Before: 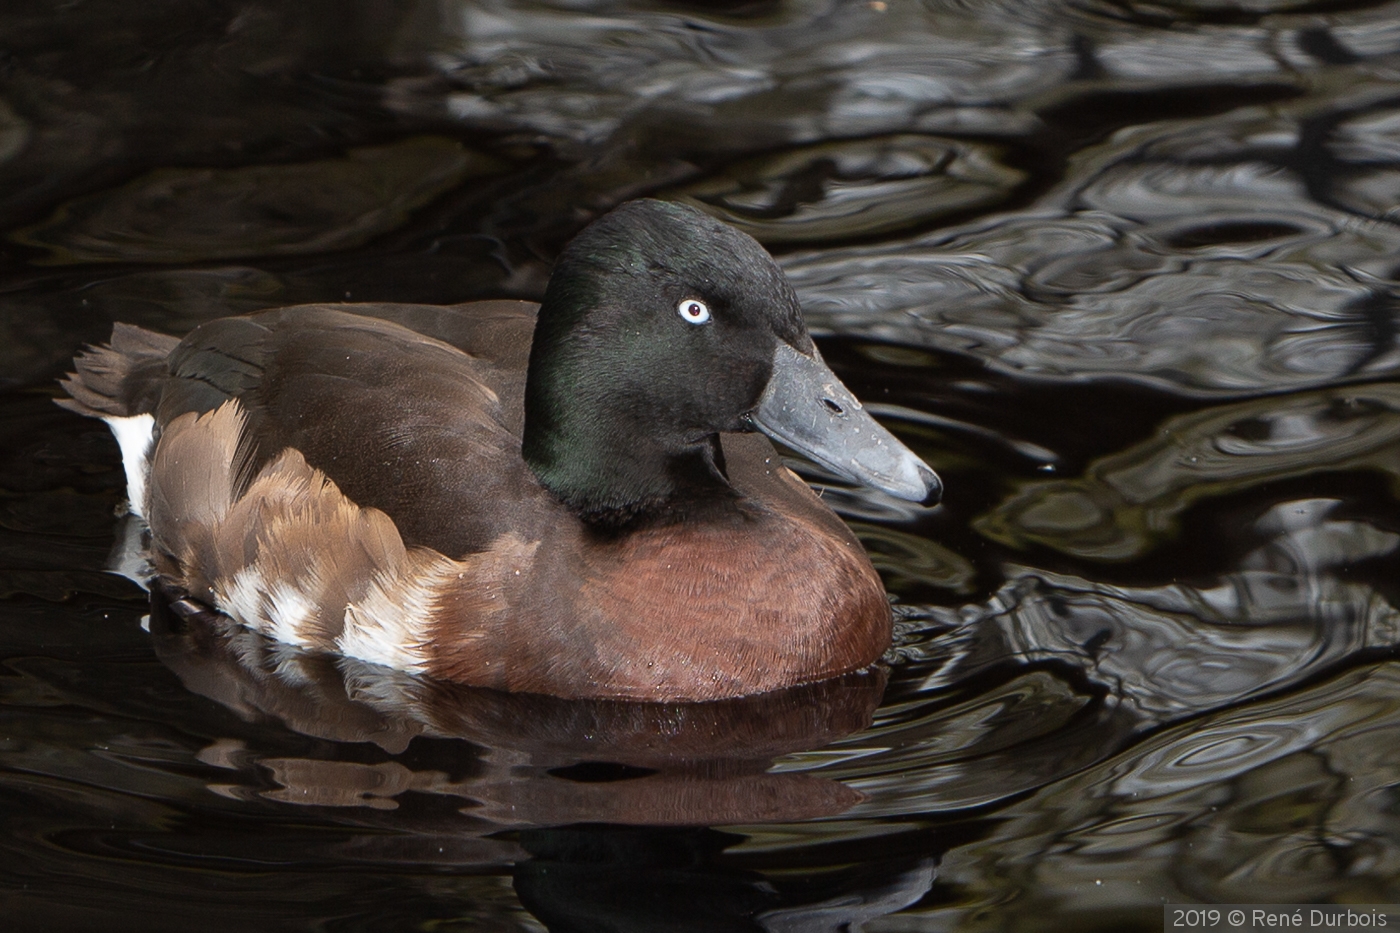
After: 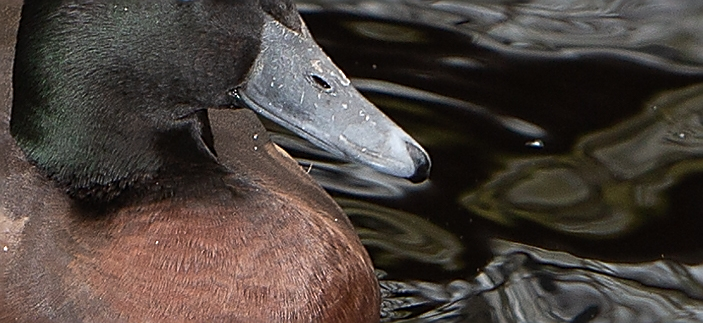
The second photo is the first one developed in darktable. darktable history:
sharpen: radius 1.4, amount 1.25, threshold 0.7
crop: left 36.607%, top 34.735%, right 13.146%, bottom 30.611%
